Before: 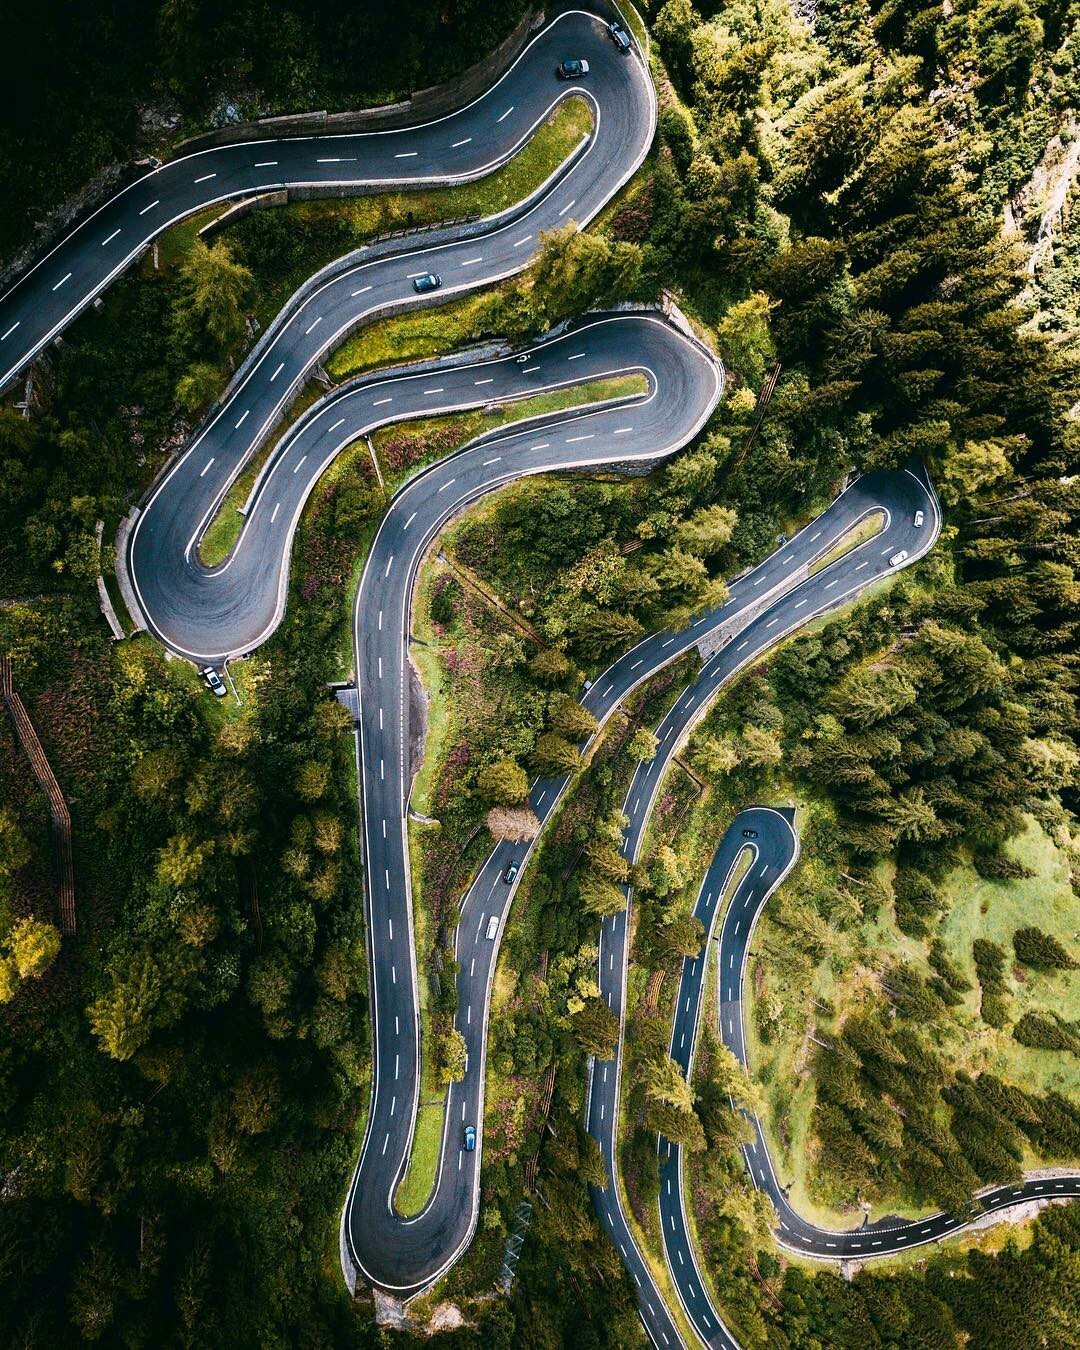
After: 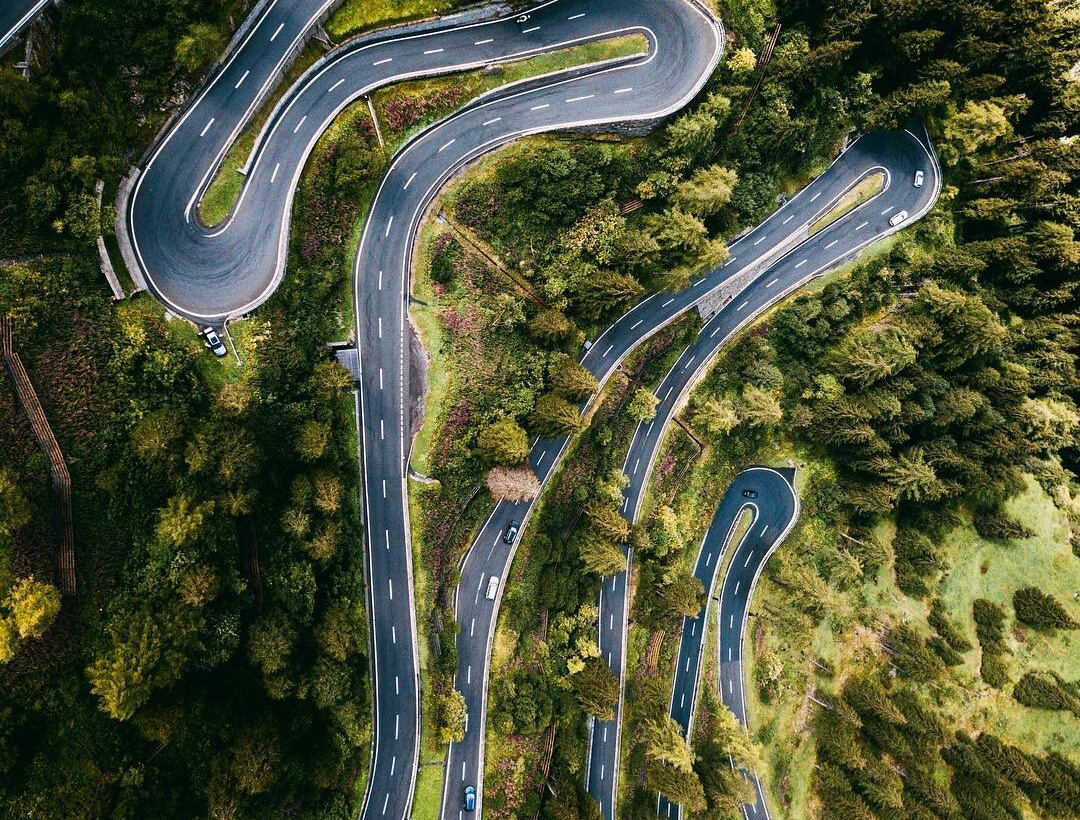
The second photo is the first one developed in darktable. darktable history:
crop and rotate: top 25.216%, bottom 14.008%
